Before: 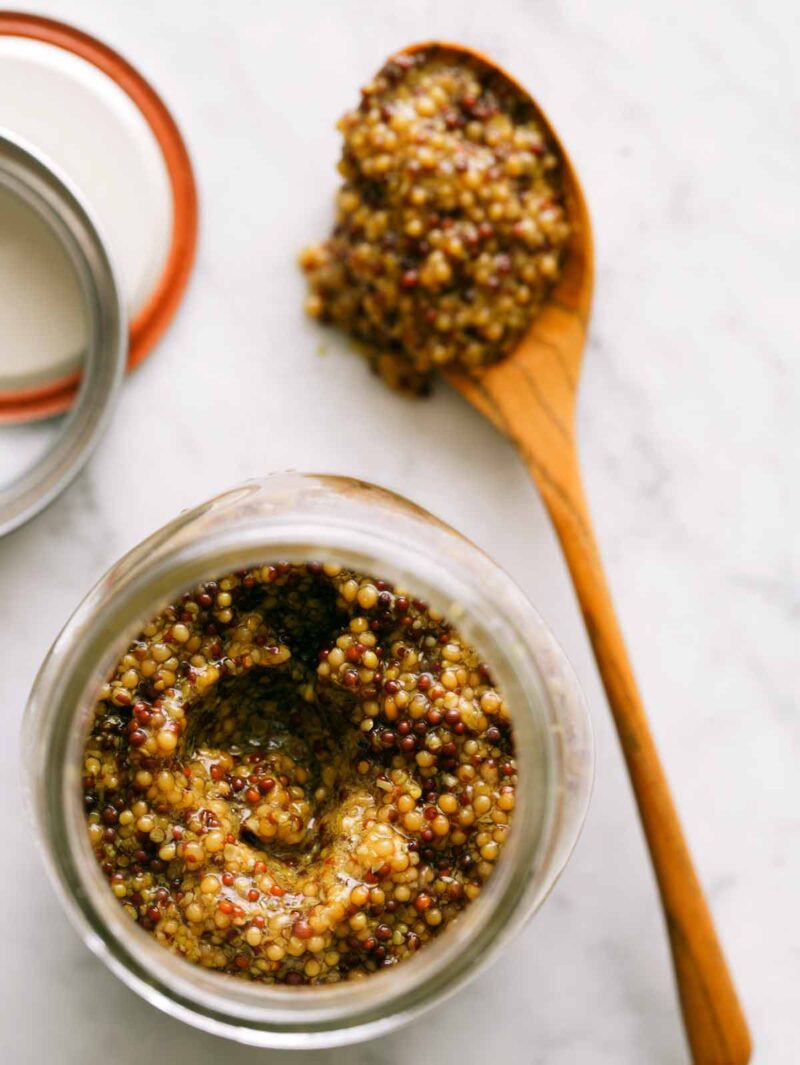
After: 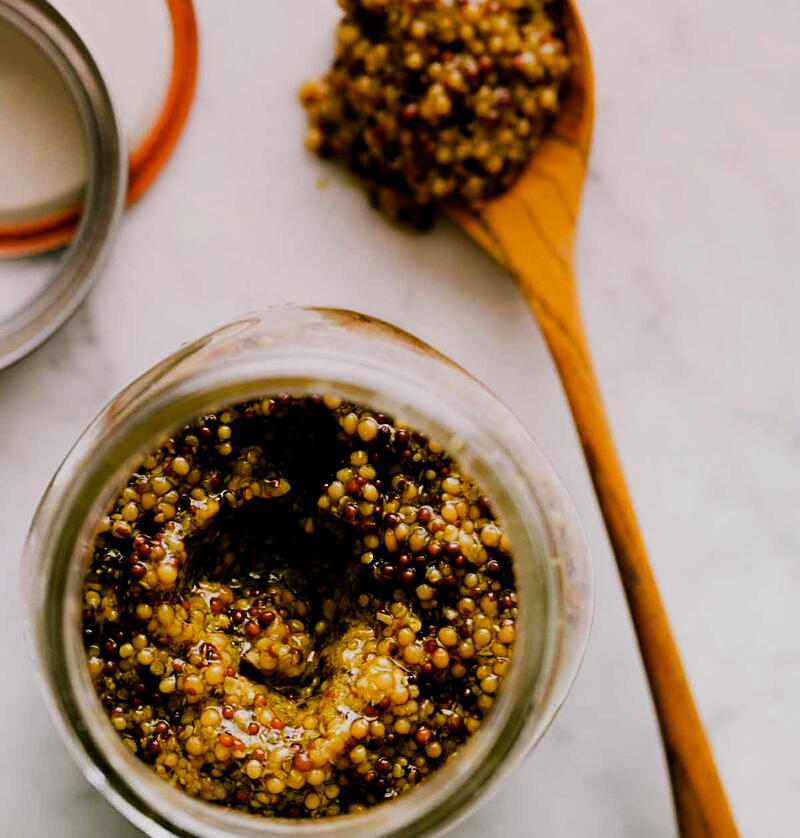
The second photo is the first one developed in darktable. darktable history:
exposure: black level correction 0.011, exposure -0.478 EV, compensate highlight preservation false
crop and rotate: top 15.774%, bottom 5.506%
graduated density: density 0.38 EV, hardness 21%, rotation -6.11°, saturation 32%
sigmoid: contrast 1.8
sharpen: on, module defaults
